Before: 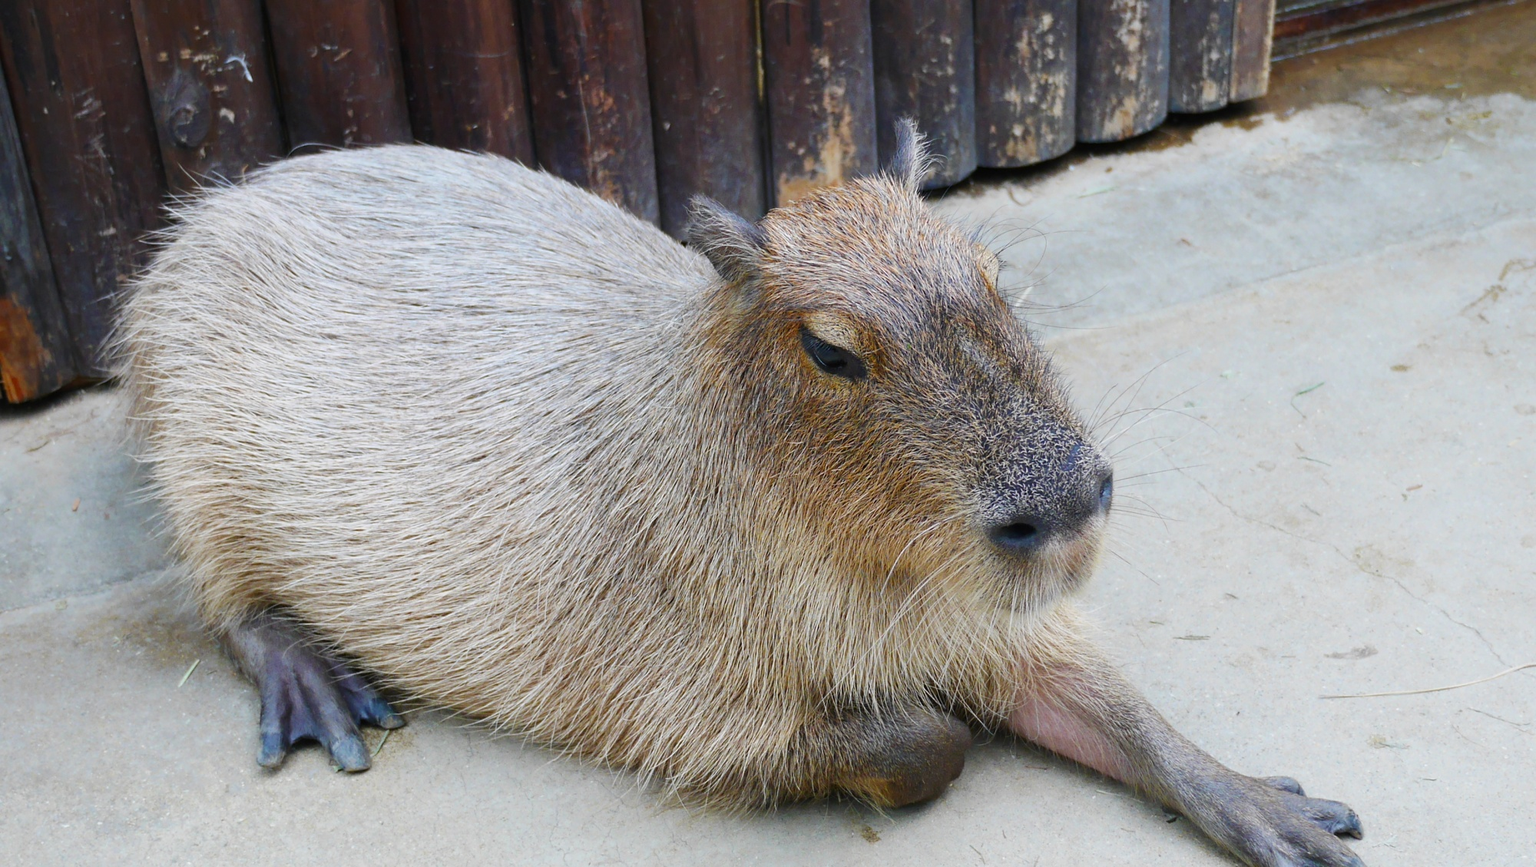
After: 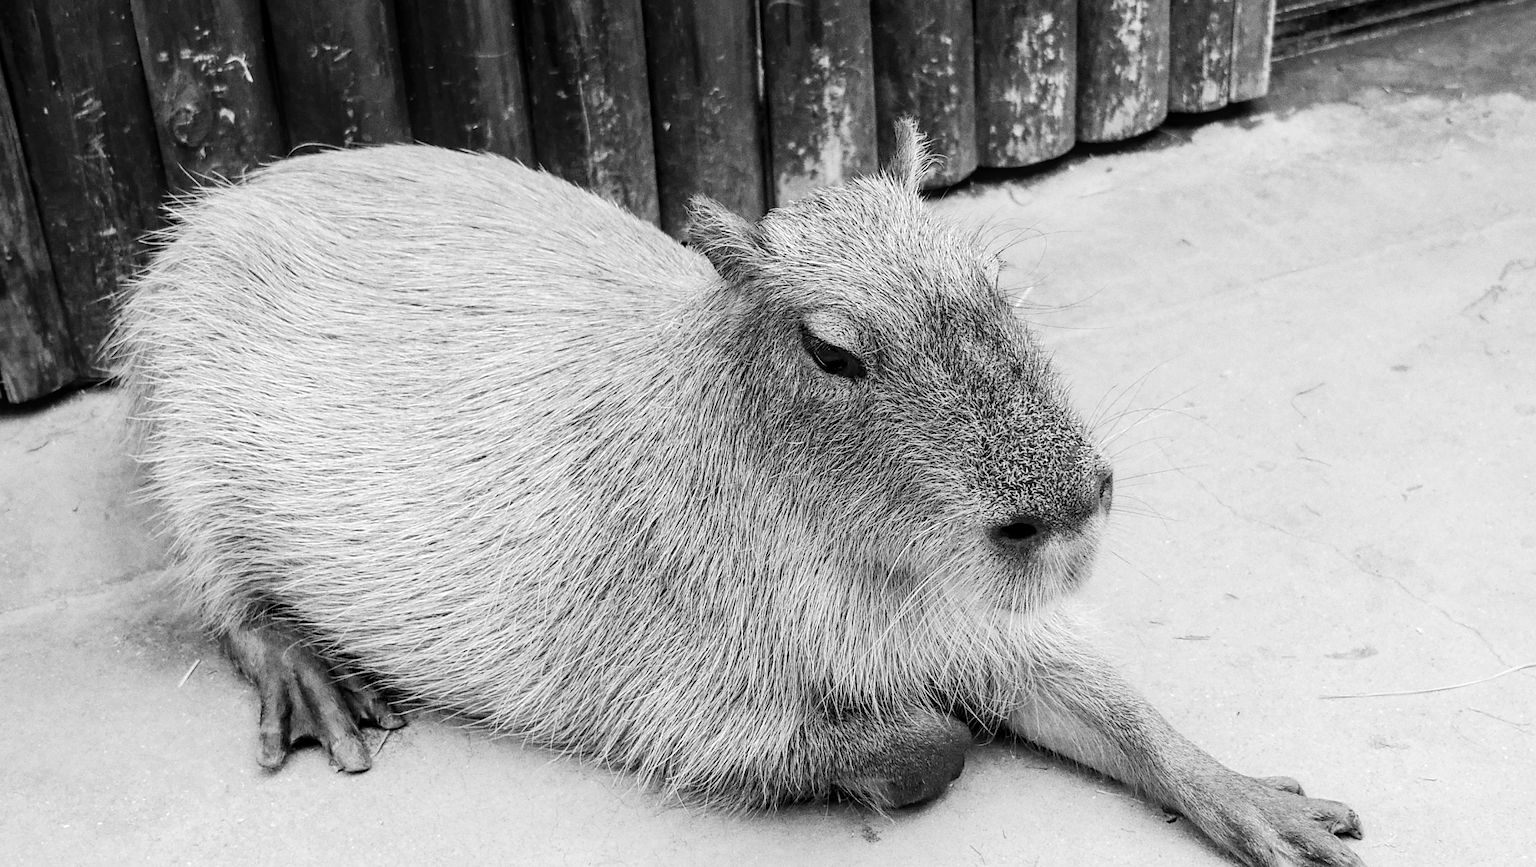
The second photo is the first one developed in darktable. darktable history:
monochrome: a -4.13, b 5.16, size 1
color balance rgb: shadows lift › luminance -41.13%, shadows lift › chroma 14.13%, shadows lift › hue 260°, power › luminance -3.76%, power › chroma 0.56%, power › hue 40.37°, highlights gain › luminance 16.81%, highlights gain › chroma 2.94%, highlights gain › hue 260°, global offset › luminance -0.29%, global offset › chroma 0.31%, global offset › hue 260°, perceptual saturation grading › global saturation 20%, perceptual saturation grading › highlights -13.92%, perceptual saturation grading › shadows 50%
sharpen: radius 1.559, amount 0.373, threshold 1.271
base curve: curves: ch0 [(0, 0) (0.235, 0.266) (0.503, 0.496) (0.786, 0.72) (1, 1)]
grain: coarseness 0.47 ISO
local contrast: on, module defaults
contrast brightness saturation: contrast 0.14, brightness 0.21
